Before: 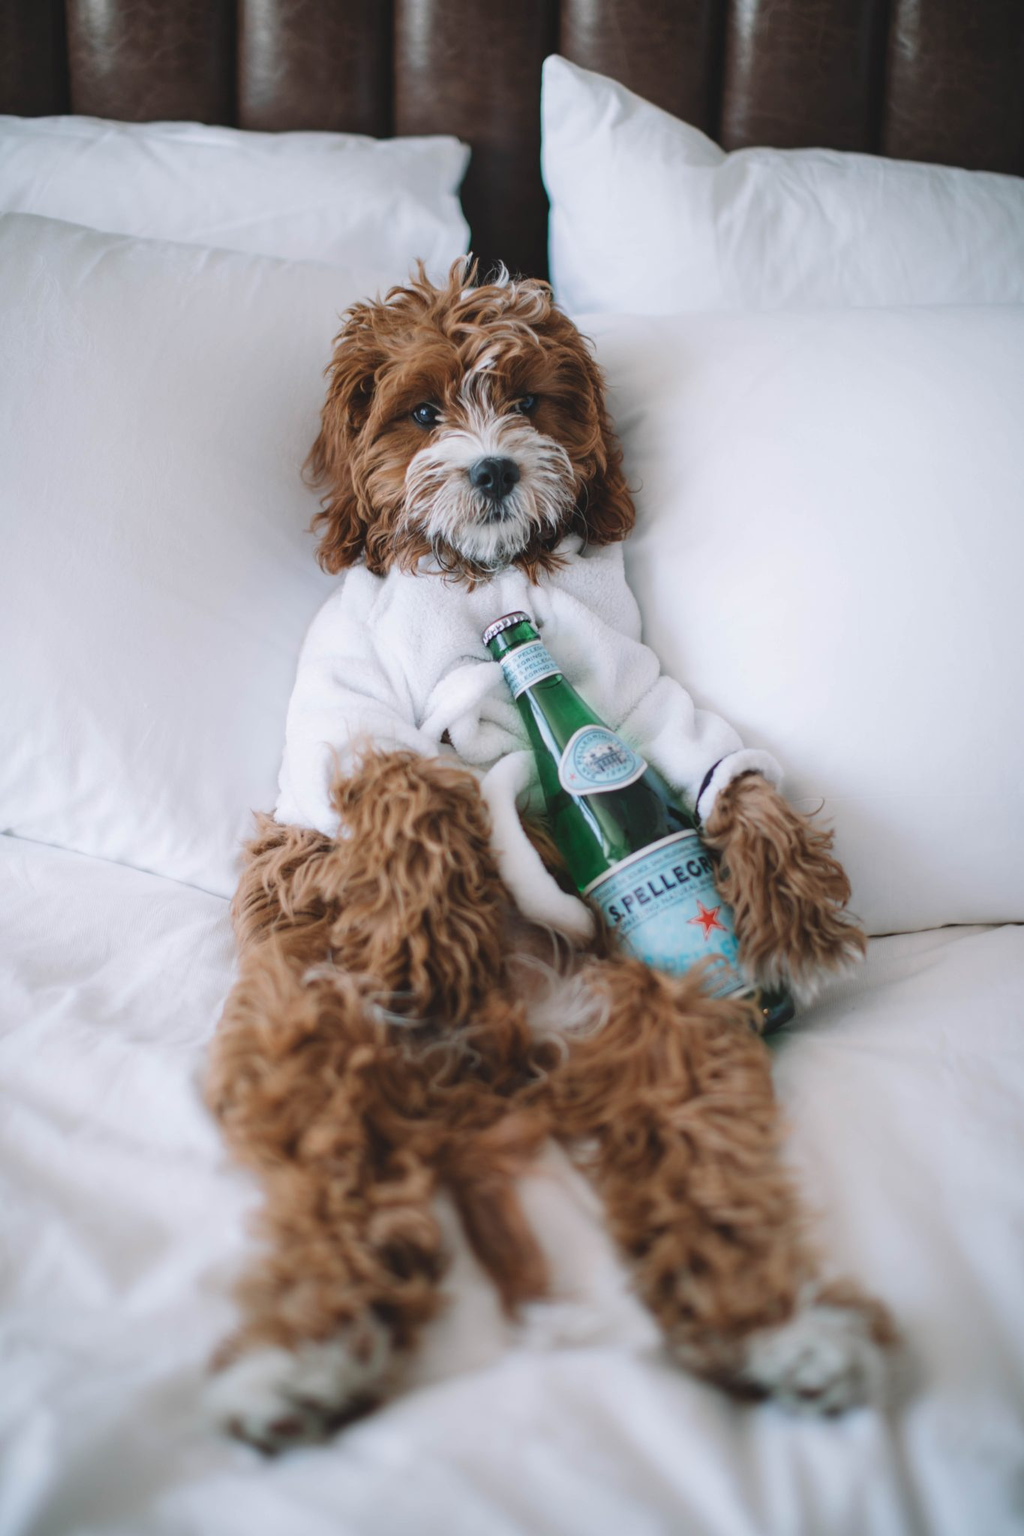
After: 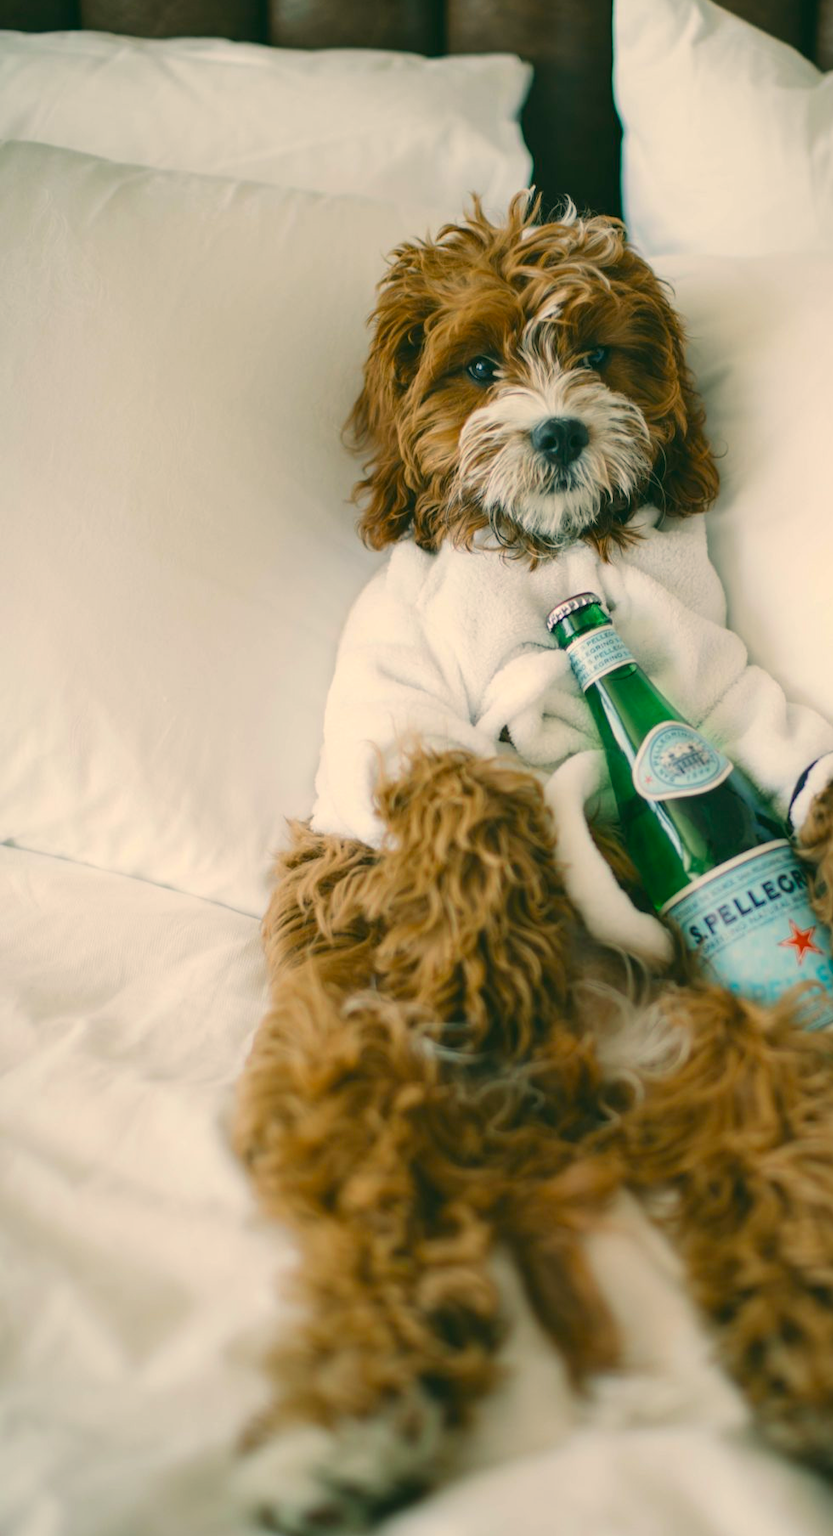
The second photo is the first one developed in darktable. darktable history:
color balance rgb: perceptual saturation grading › global saturation 30%
crop: top 5.803%, right 27.864%, bottom 5.804%
color correction: highlights a* 5.3, highlights b* 24.26, shadows a* -15.58, shadows b* 4.02
